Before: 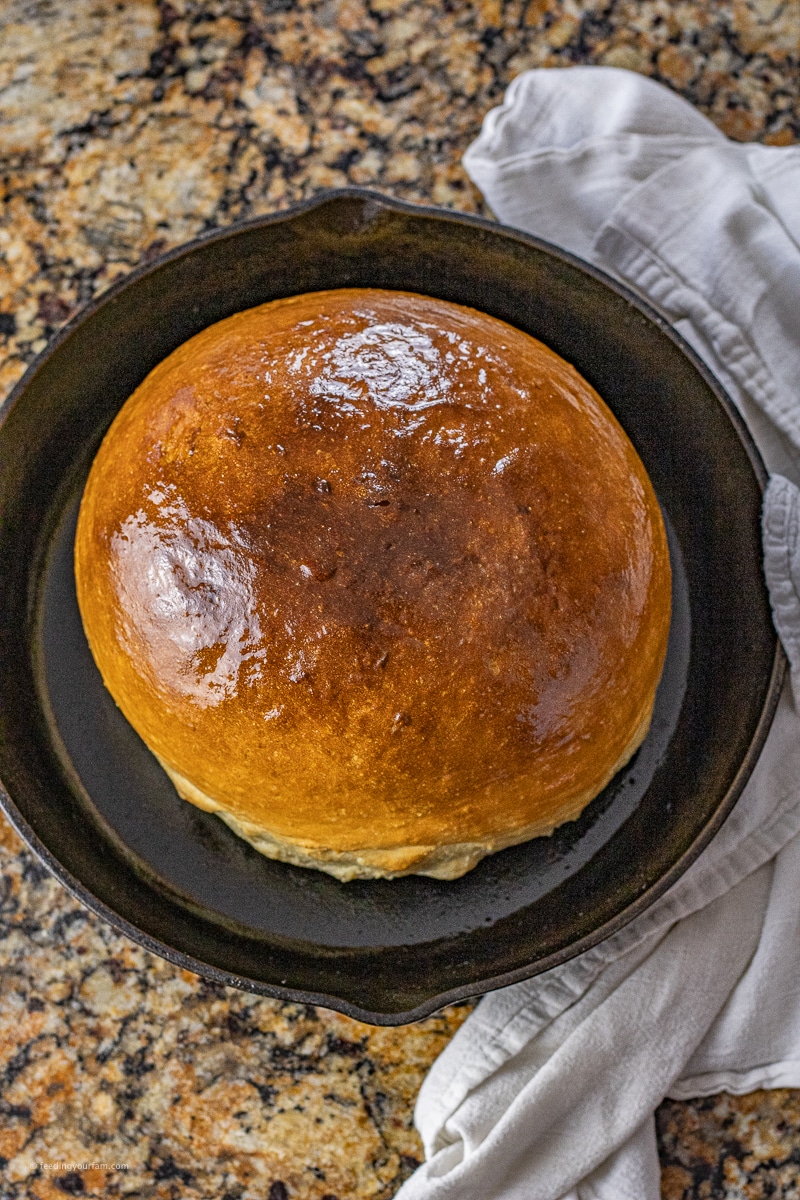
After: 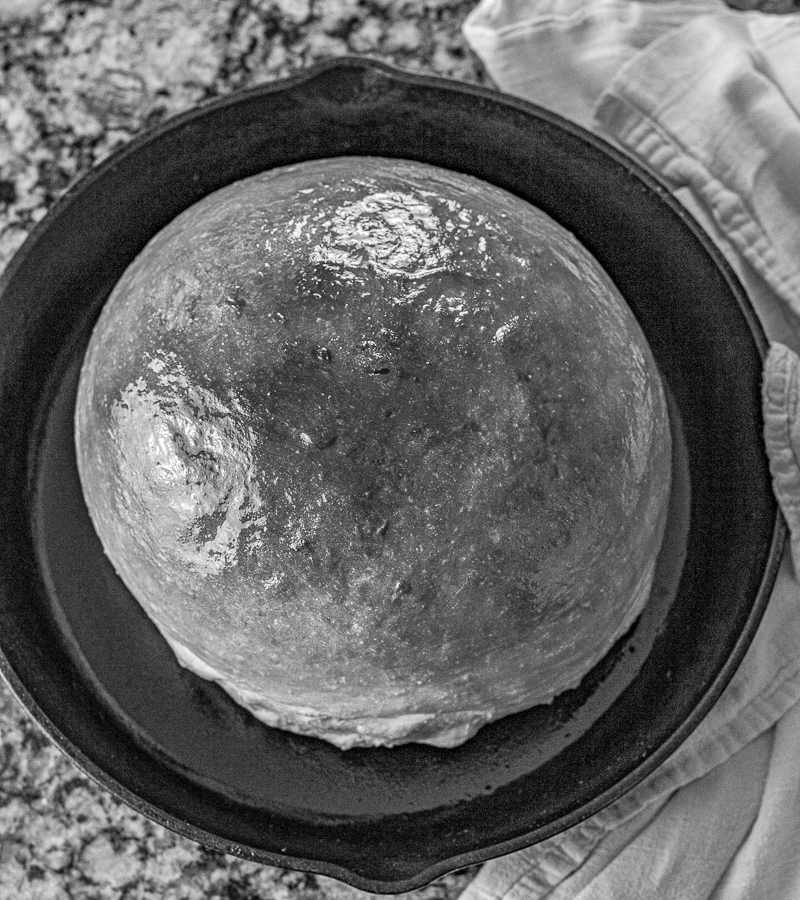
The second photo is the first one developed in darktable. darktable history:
color balance rgb: linear chroma grading › shadows 32%, linear chroma grading › global chroma -2%, linear chroma grading › mid-tones 4%, perceptual saturation grading › global saturation -2%, perceptual saturation grading › highlights -8%, perceptual saturation grading › mid-tones 8%, perceptual saturation grading › shadows 4%, perceptual brilliance grading › highlights 8%, perceptual brilliance grading › mid-tones 4%, perceptual brilliance grading › shadows 2%, global vibrance 16%, saturation formula JzAzBz (2021)
crop: top 11.038%, bottom 13.962%
color zones: curves: ch1 [(0, -0.014) (0.143, -0.013) (0.286, -0.013) (0.429, -0.016) (0.571, -0.019) (0.714, -0.015) (0.857, 0.002) (1, -0.014)]
